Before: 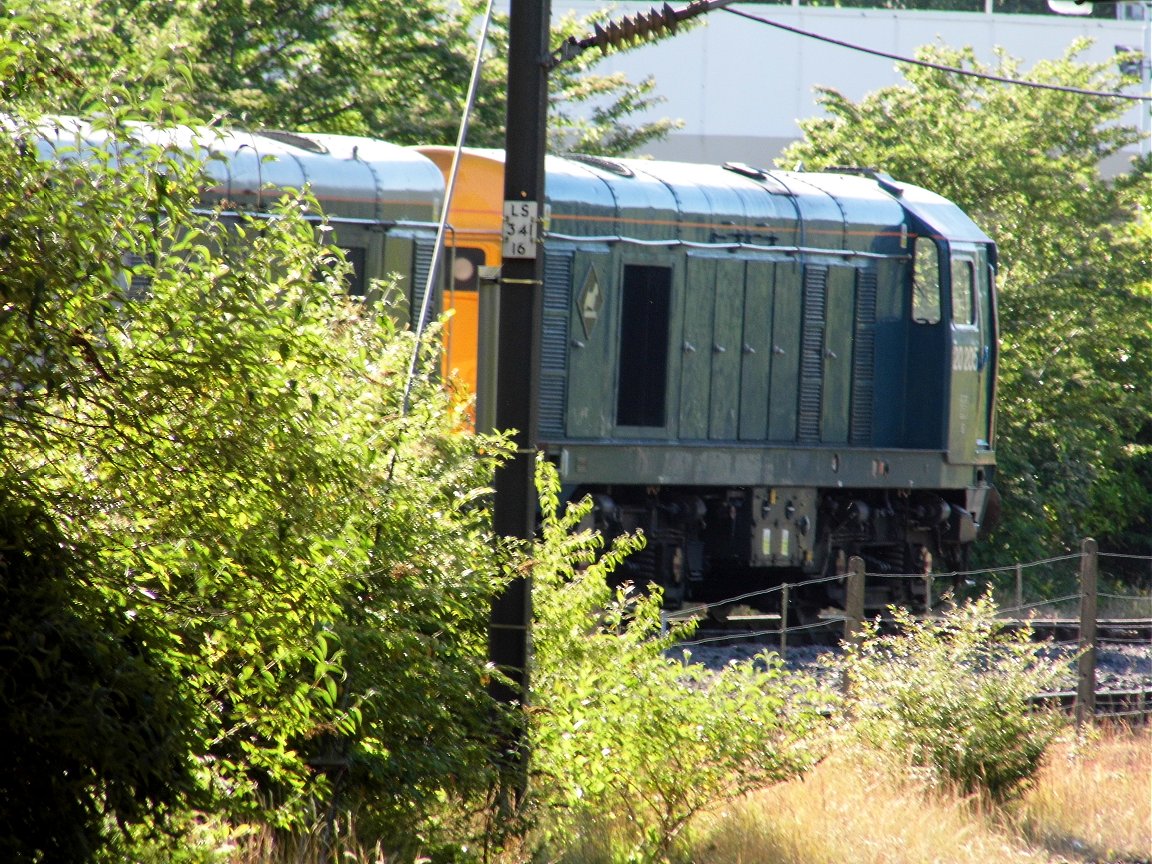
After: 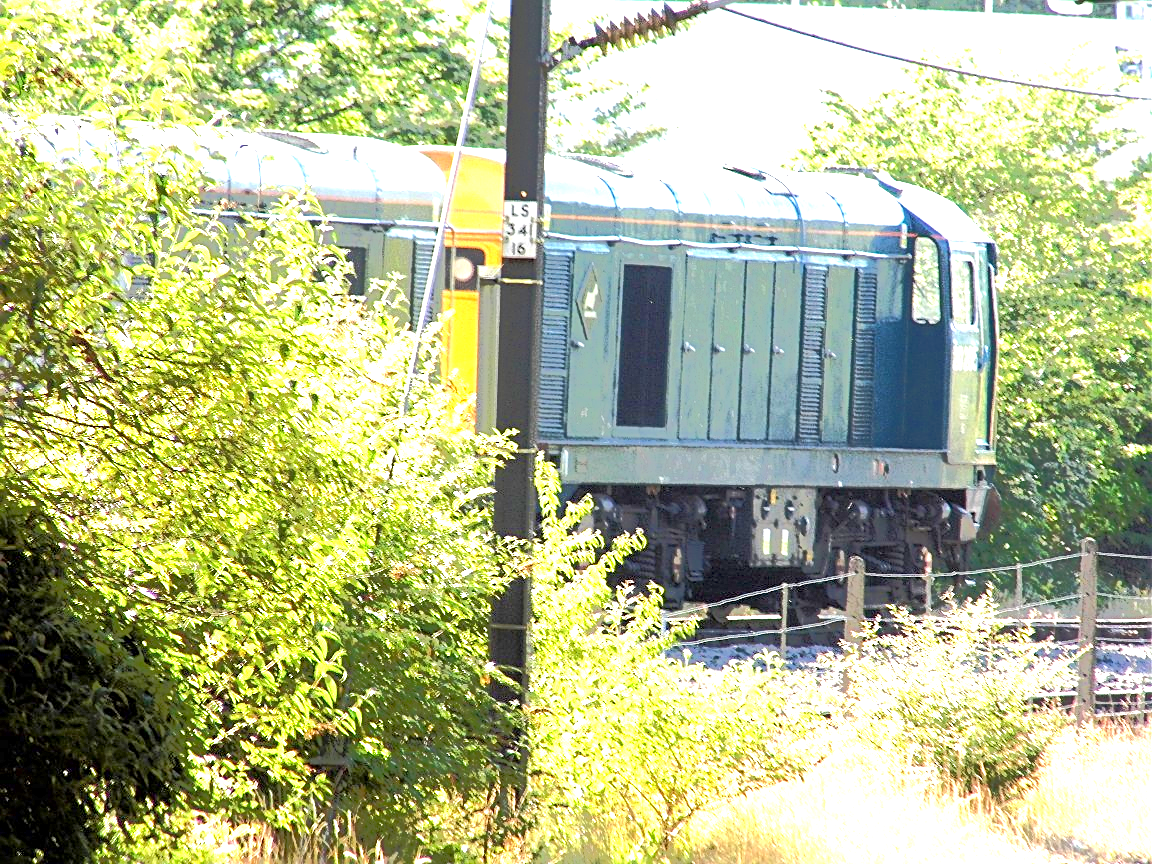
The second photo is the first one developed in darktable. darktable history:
white balance: emerald 1
exposure: exposure 2.207 EV, compensate highlight preservation false
tone equalizer: -7 EV -0.63 EV, -6 EV 1 EV, -5 EV -0.45 EV, -4 EV 0.43 EV, -3 EV 0.41 EV, -2 EV 0.15 EV, -1 EV -0.15 EV, +0 EV -0.39 EV, smoothing diameter 25%, edges refinement/feathering 10, preserve details guided filter
sharpen: on, module defaults
